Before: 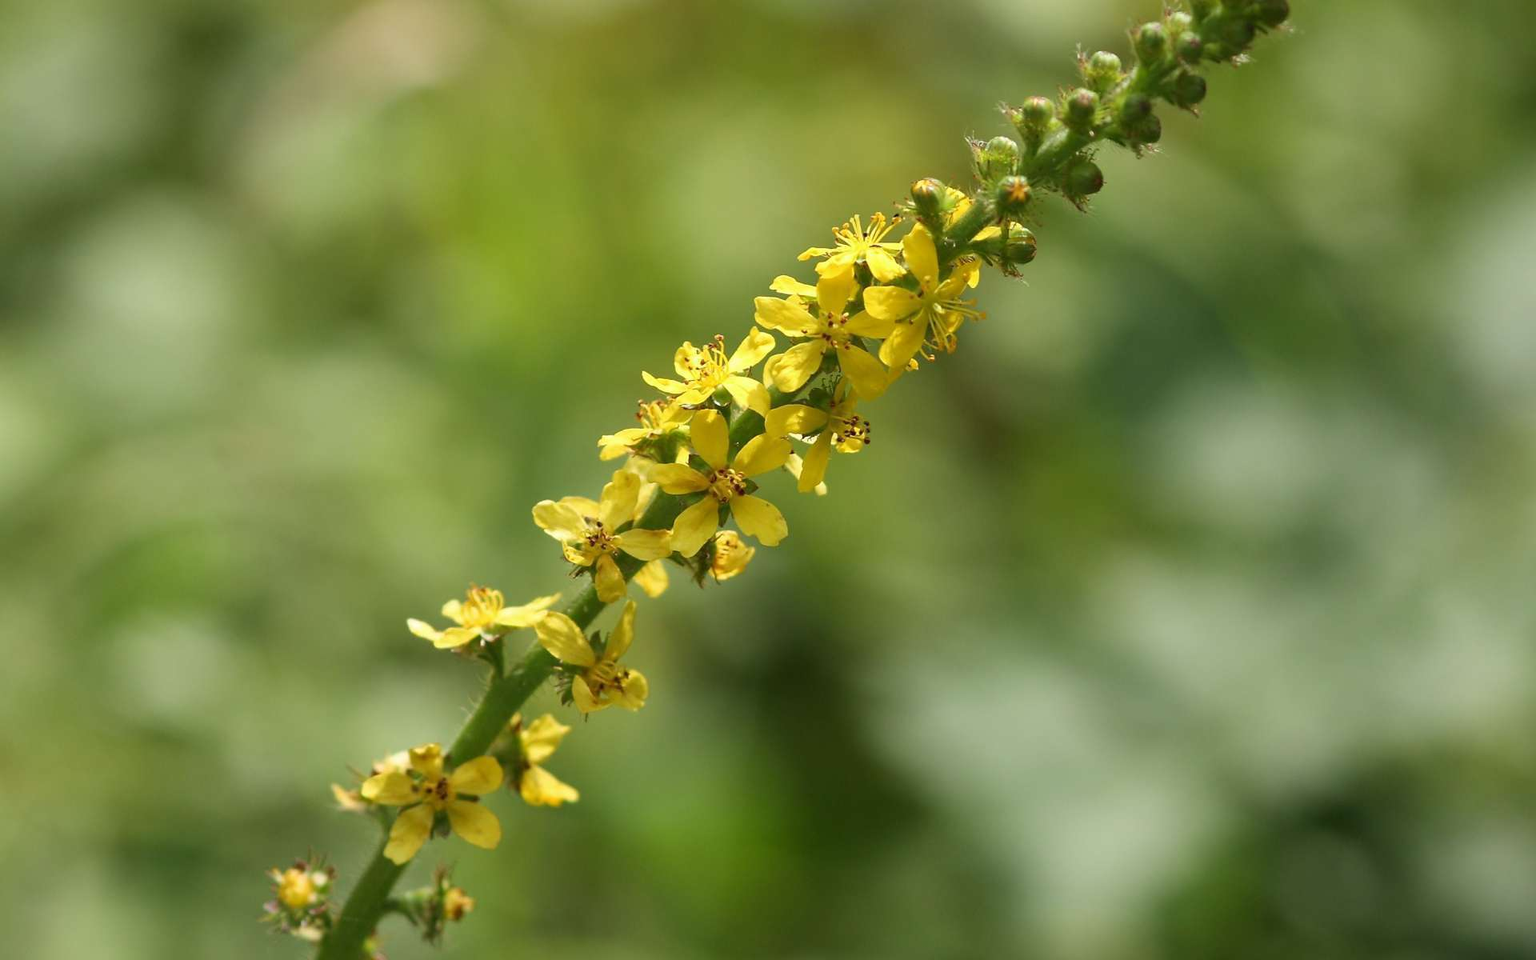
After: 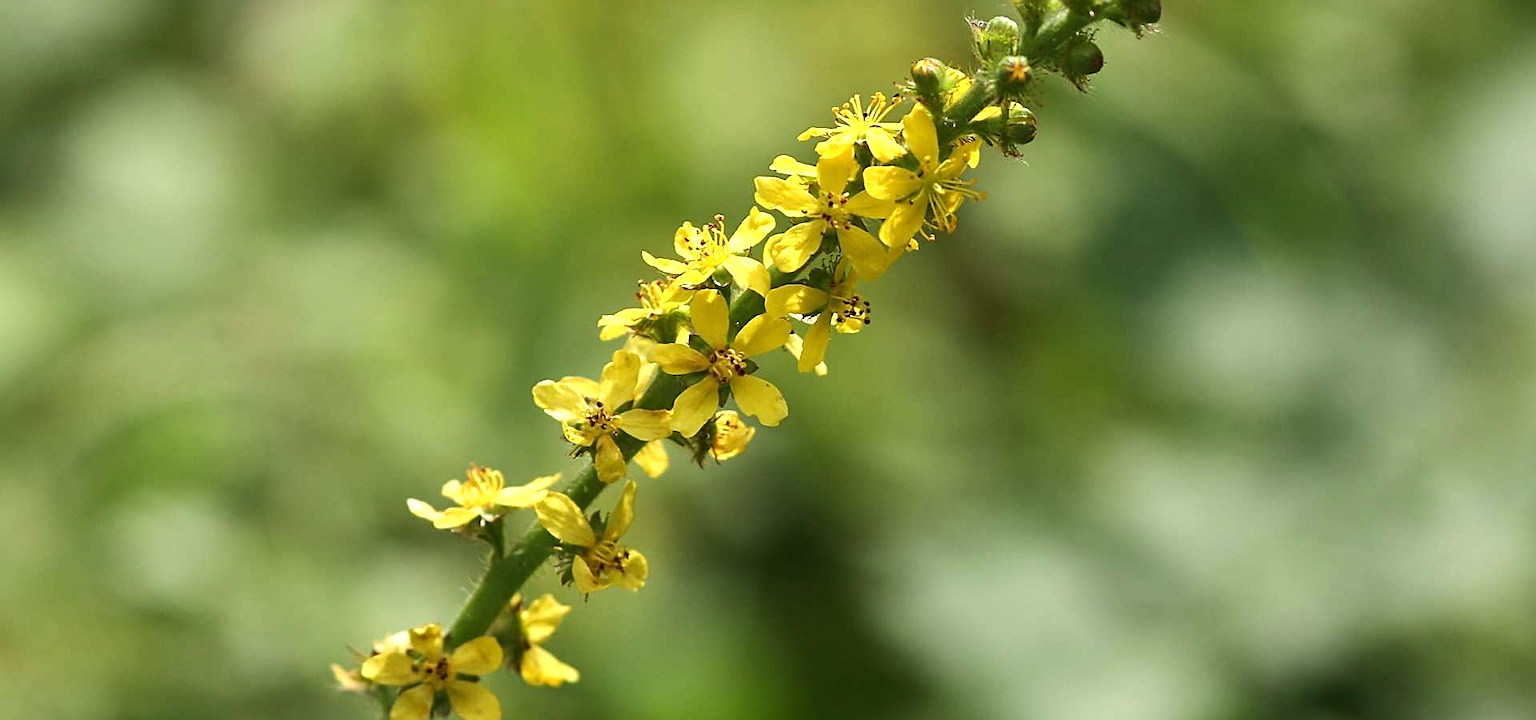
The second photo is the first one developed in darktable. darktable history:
tone equalizer: -8 EV -0.417 EV, -7 EV -0.389 EV, -6 EV -0.333 EV, -5 EV -0.222 EV, -3 EV 0.222 EV, -2 EV 0.333 EV, -1 EV 0.389 EV, +0 EV 0.417 EV, edges refinement/feathering 500, mask exposure compensation -1.57 EV, preserve details no
sharpen: on, module defaults
crop and rotate: top 12.5%, bottom 12.5%
